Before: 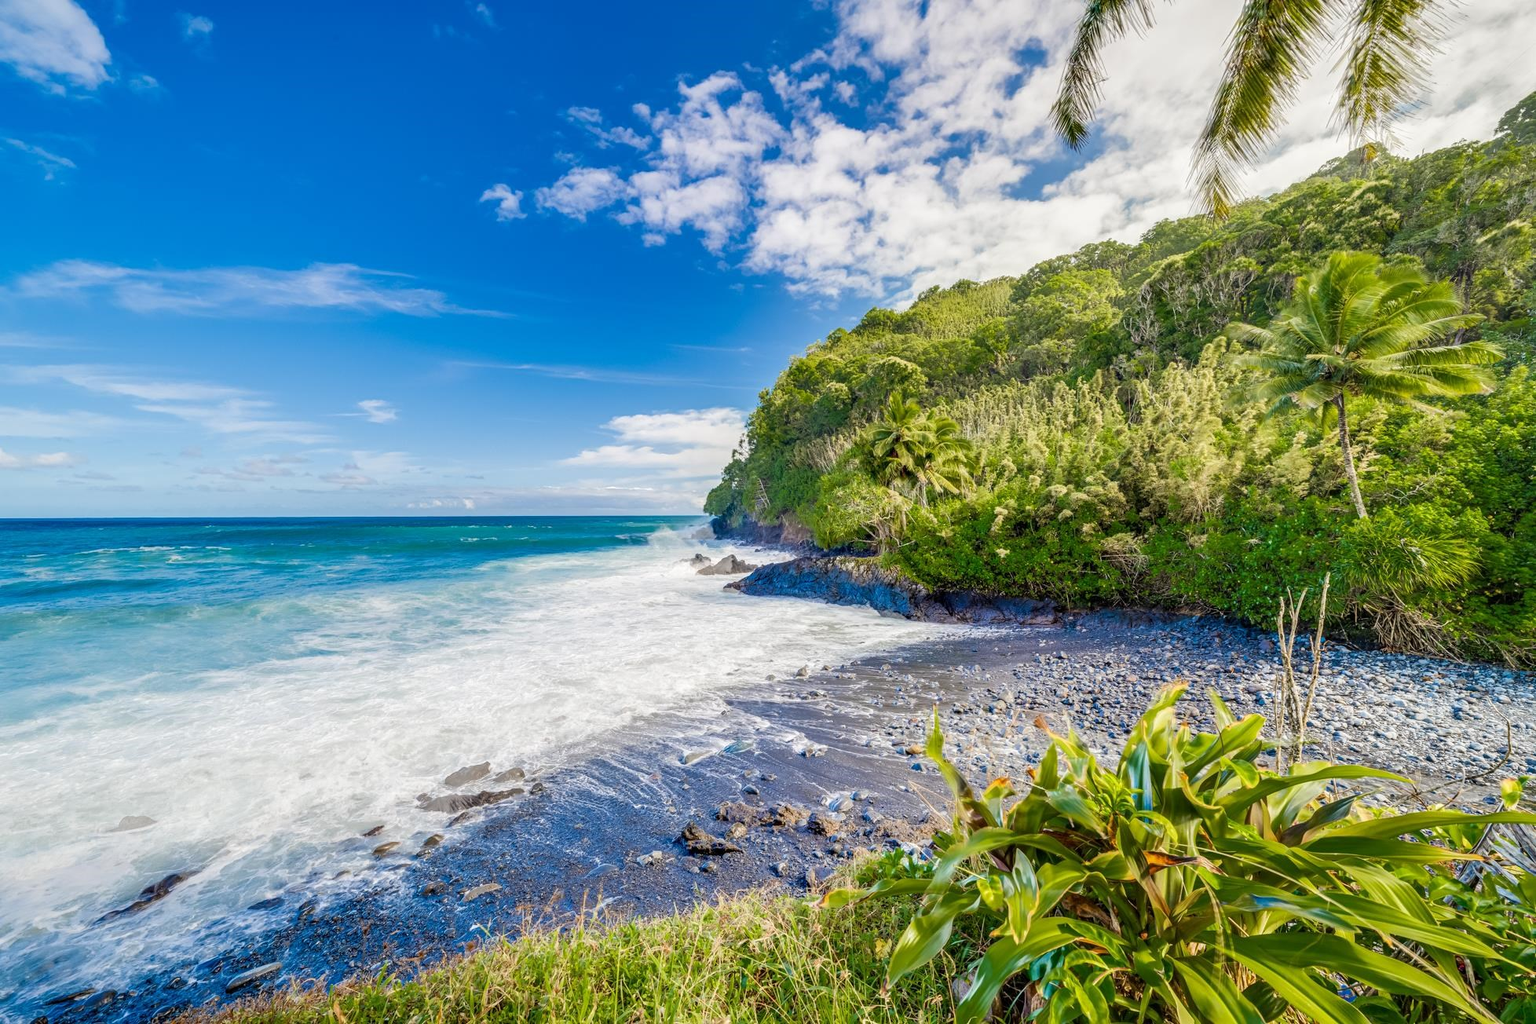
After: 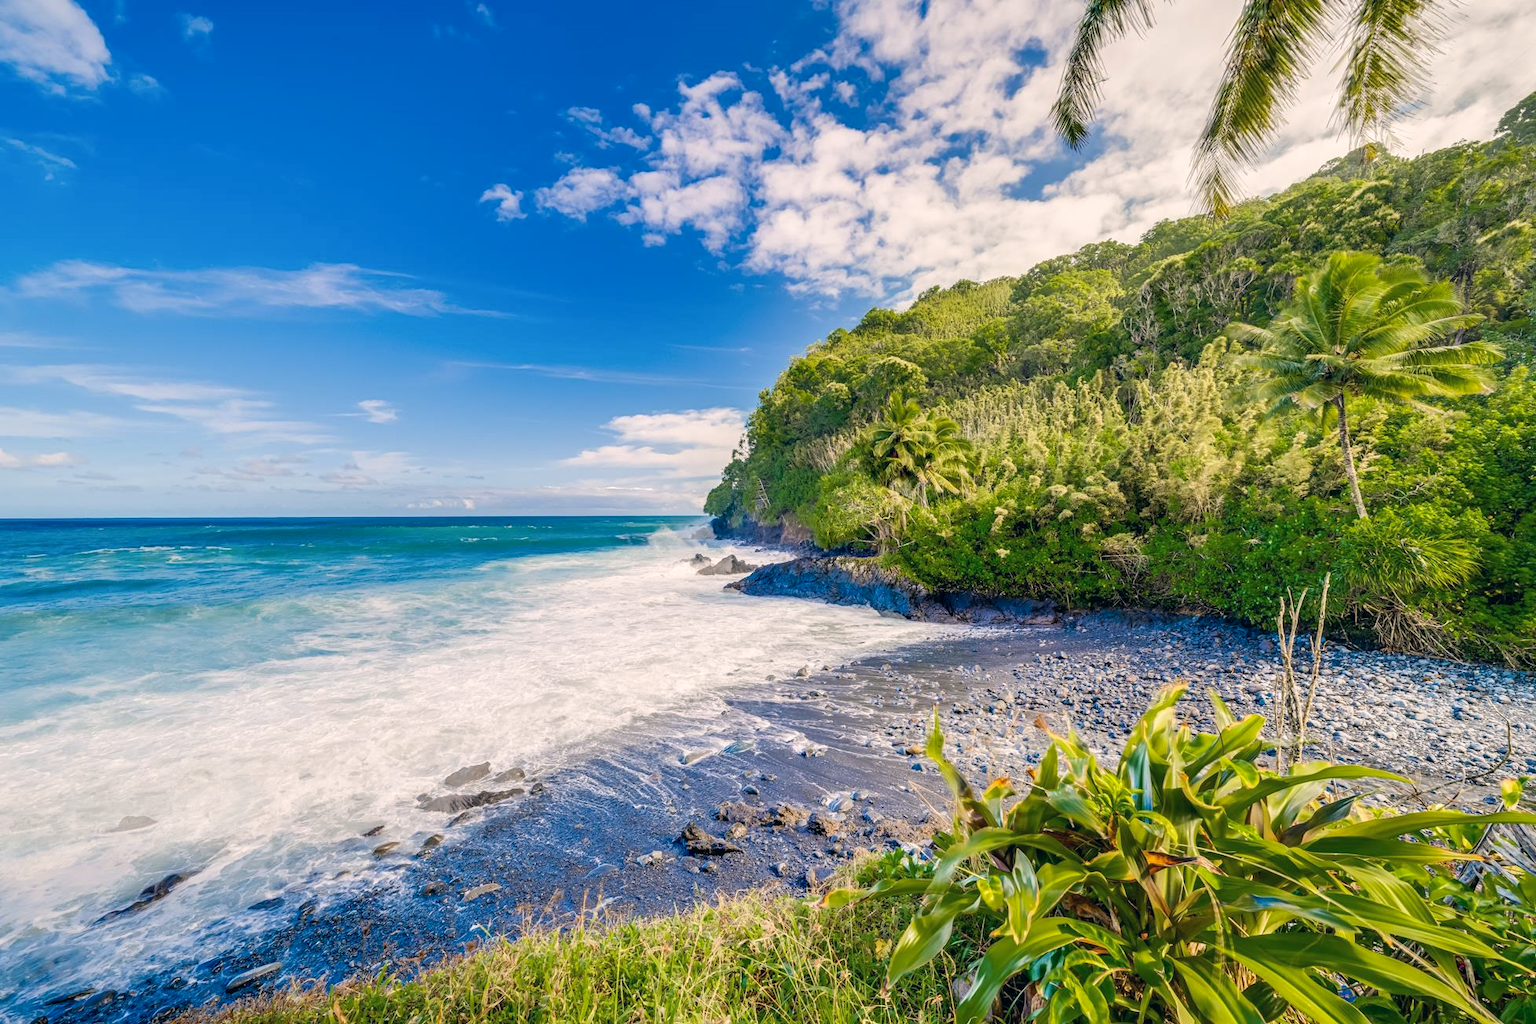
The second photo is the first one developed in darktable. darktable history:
rotate and perspective: automatic cropping original format, crop left 0, crop top 0
color correction: highlights a* 5.38, highlights b* 5.3, shadows a* -4.26, shadows b* -5.11
